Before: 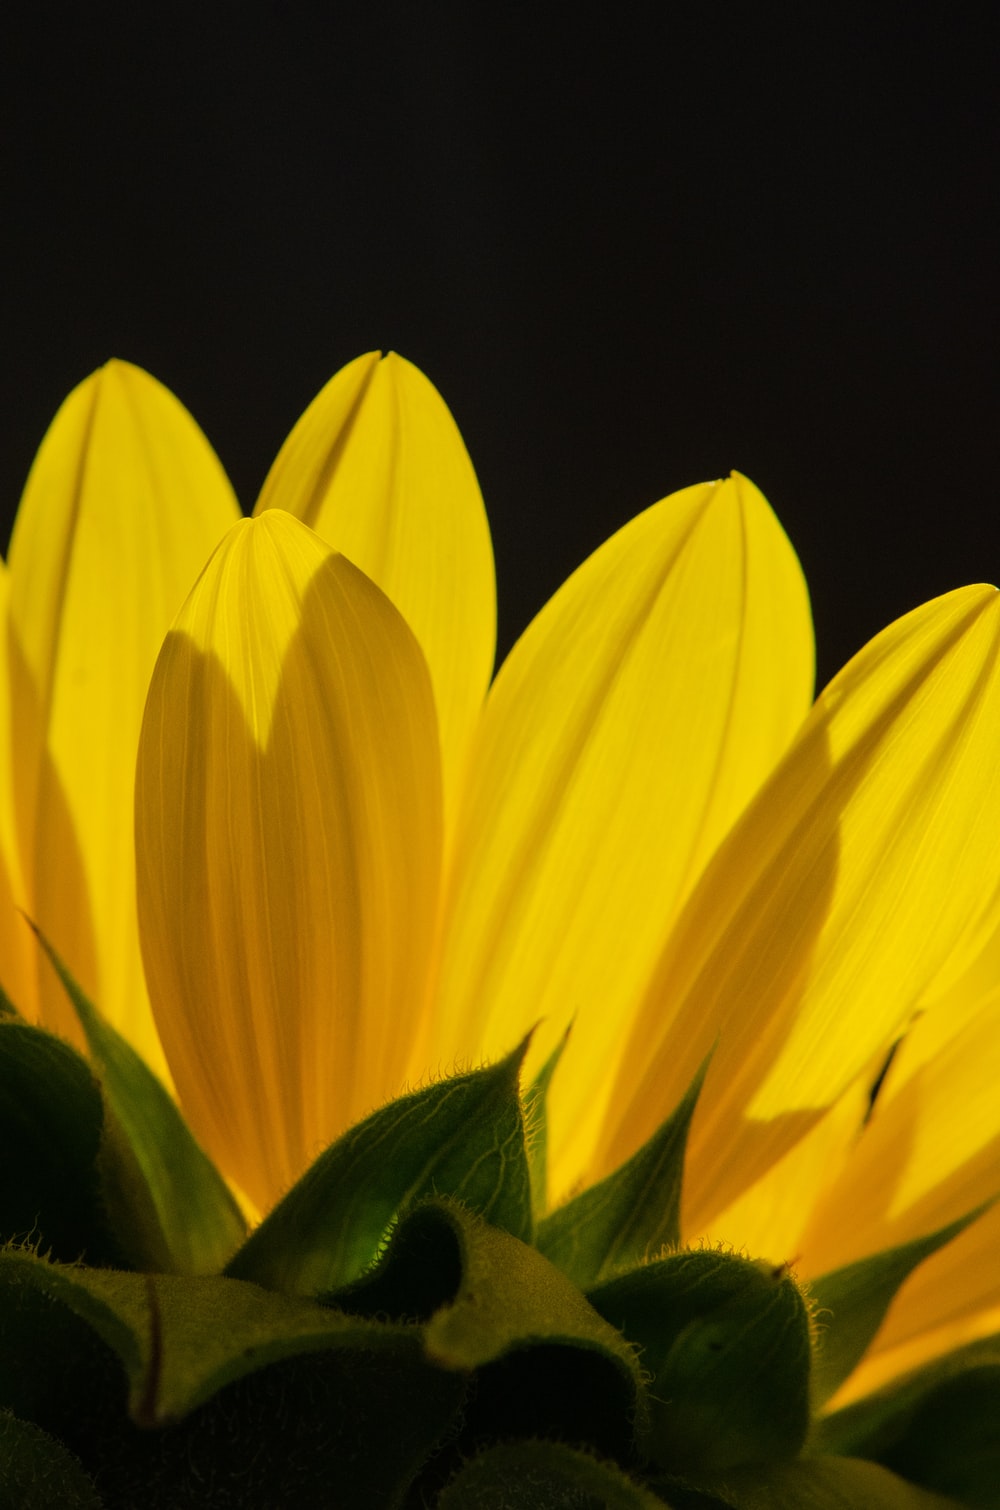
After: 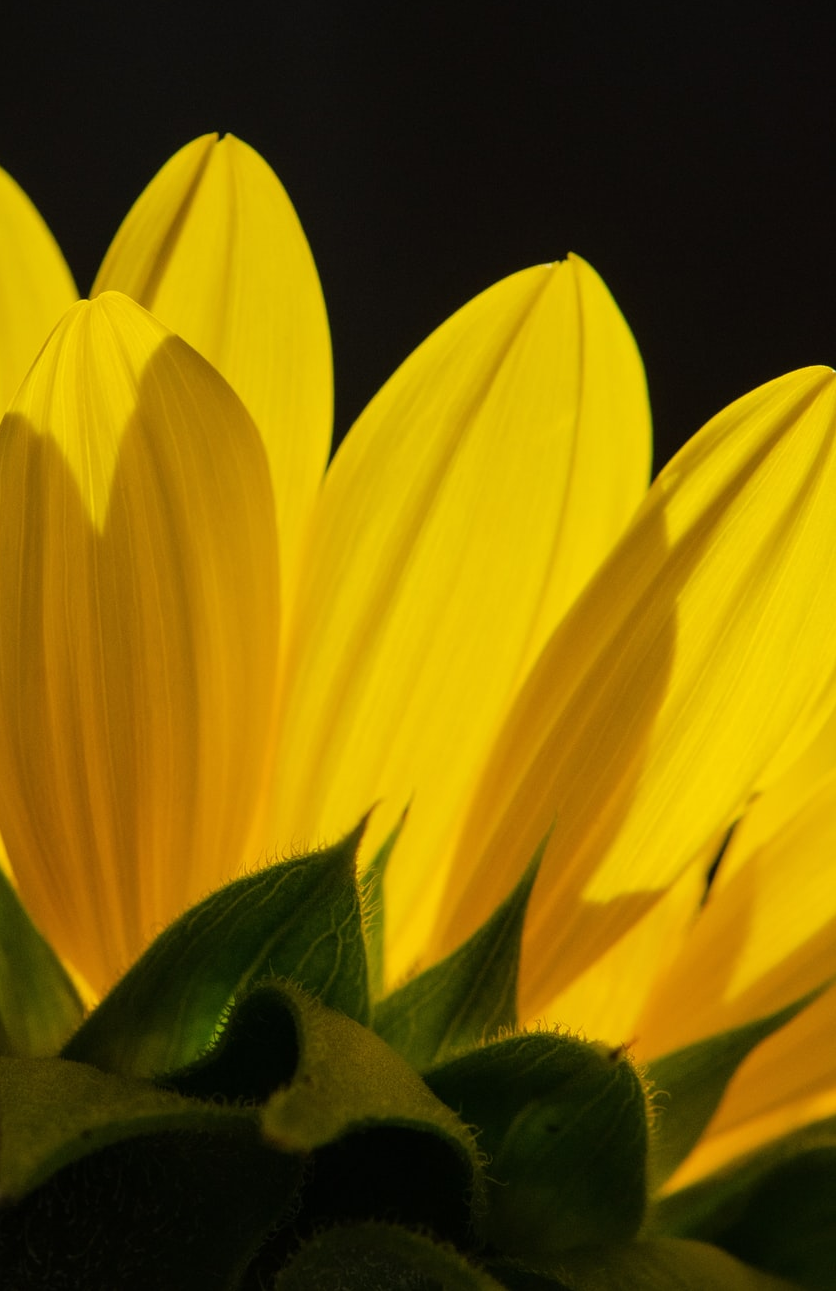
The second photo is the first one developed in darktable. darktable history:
crop: left 16.335%, top 14.5%
